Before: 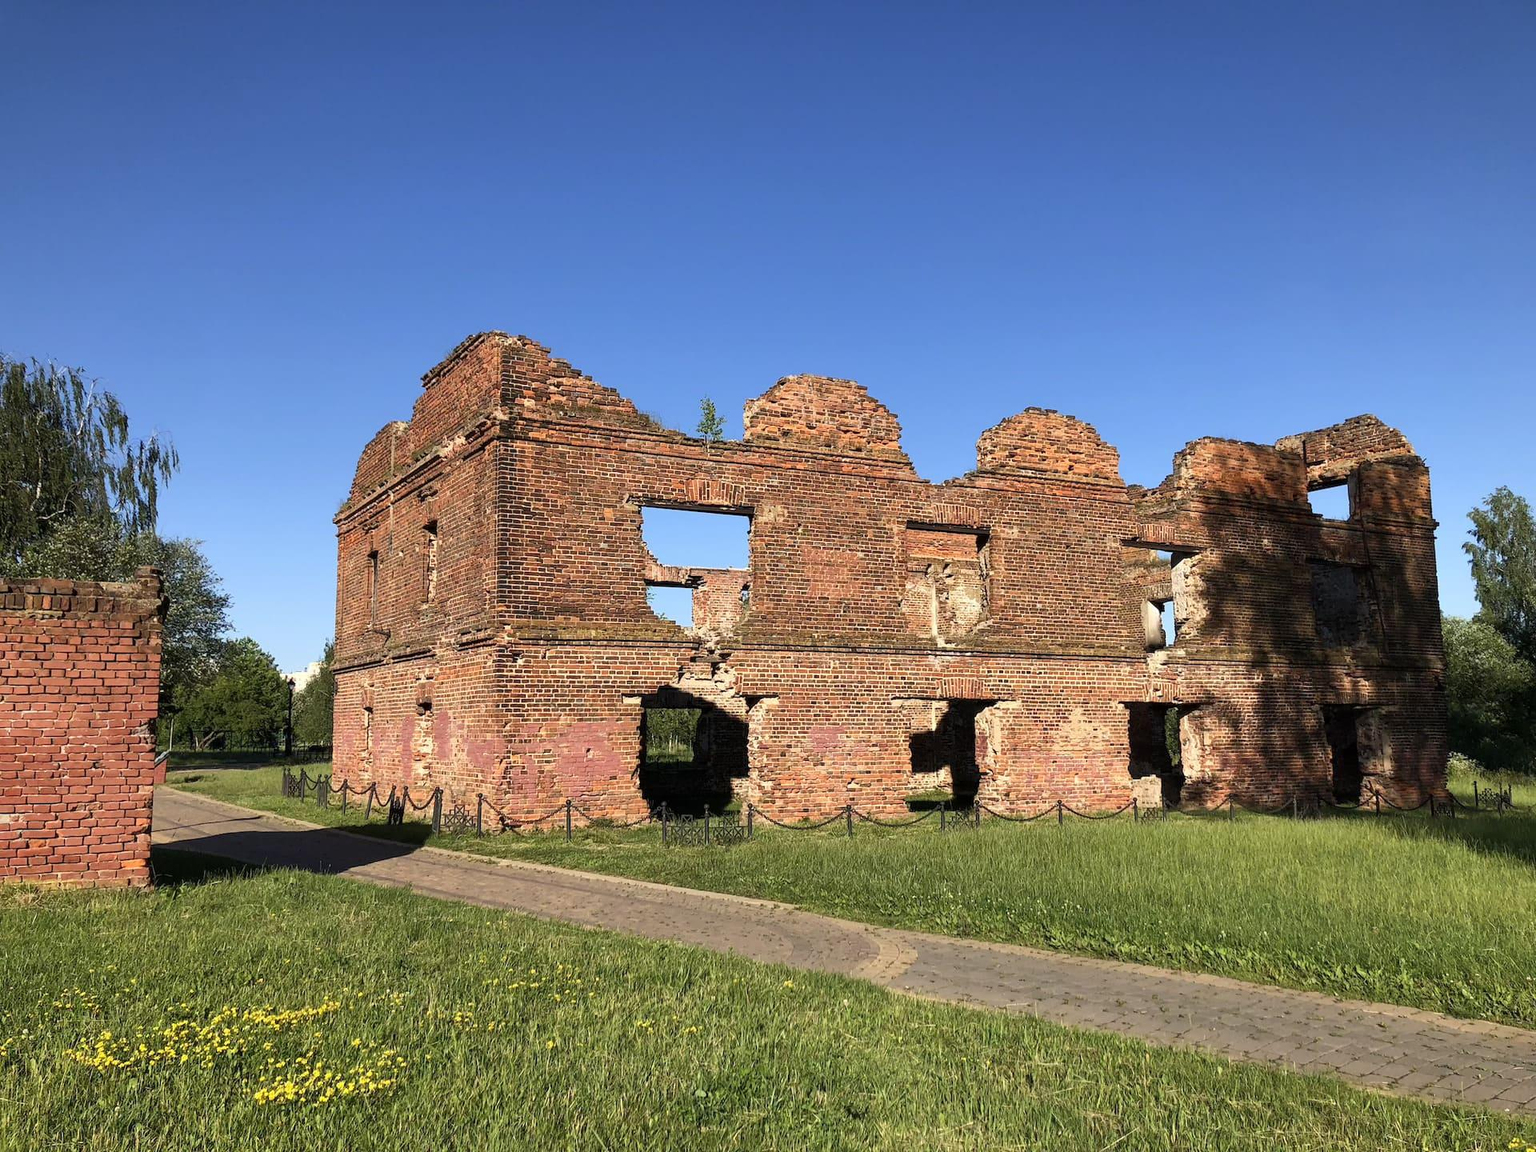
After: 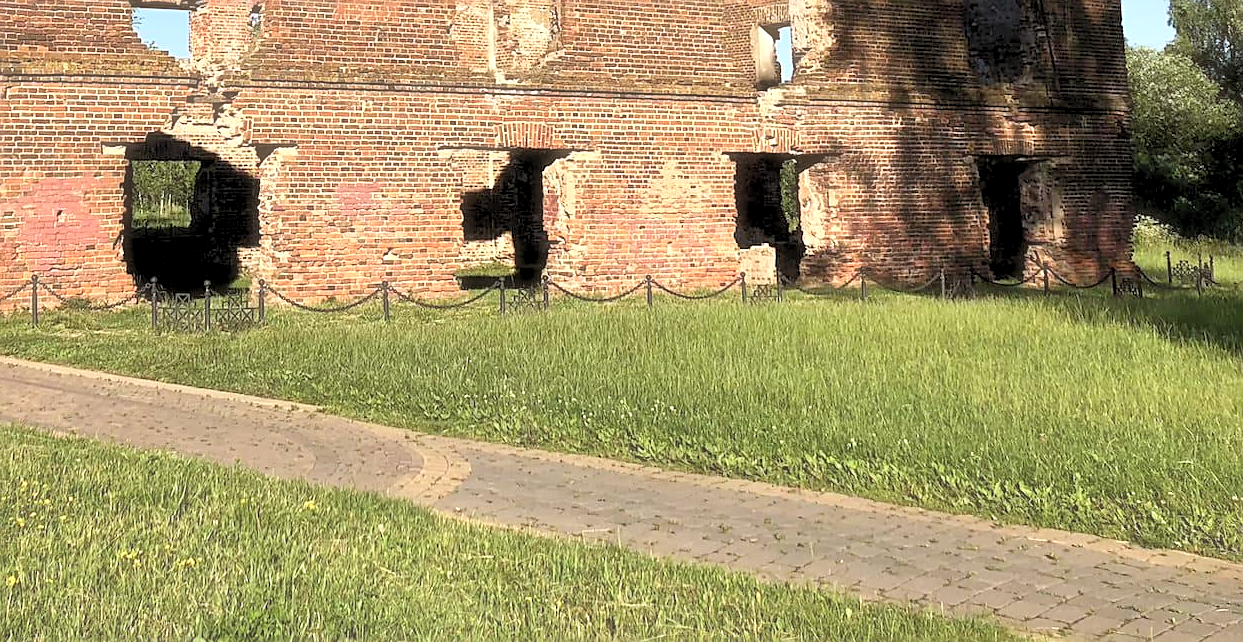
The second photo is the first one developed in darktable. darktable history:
crop and rotate: left 35.247%, top 50.353%, bottom 5.01%
sharpen: on, module defaults
haze removal: strength -0.111, compatibility mode true, adaptive false
levels: black 8.55%, levels [0.044, 0.416, 0.908]
